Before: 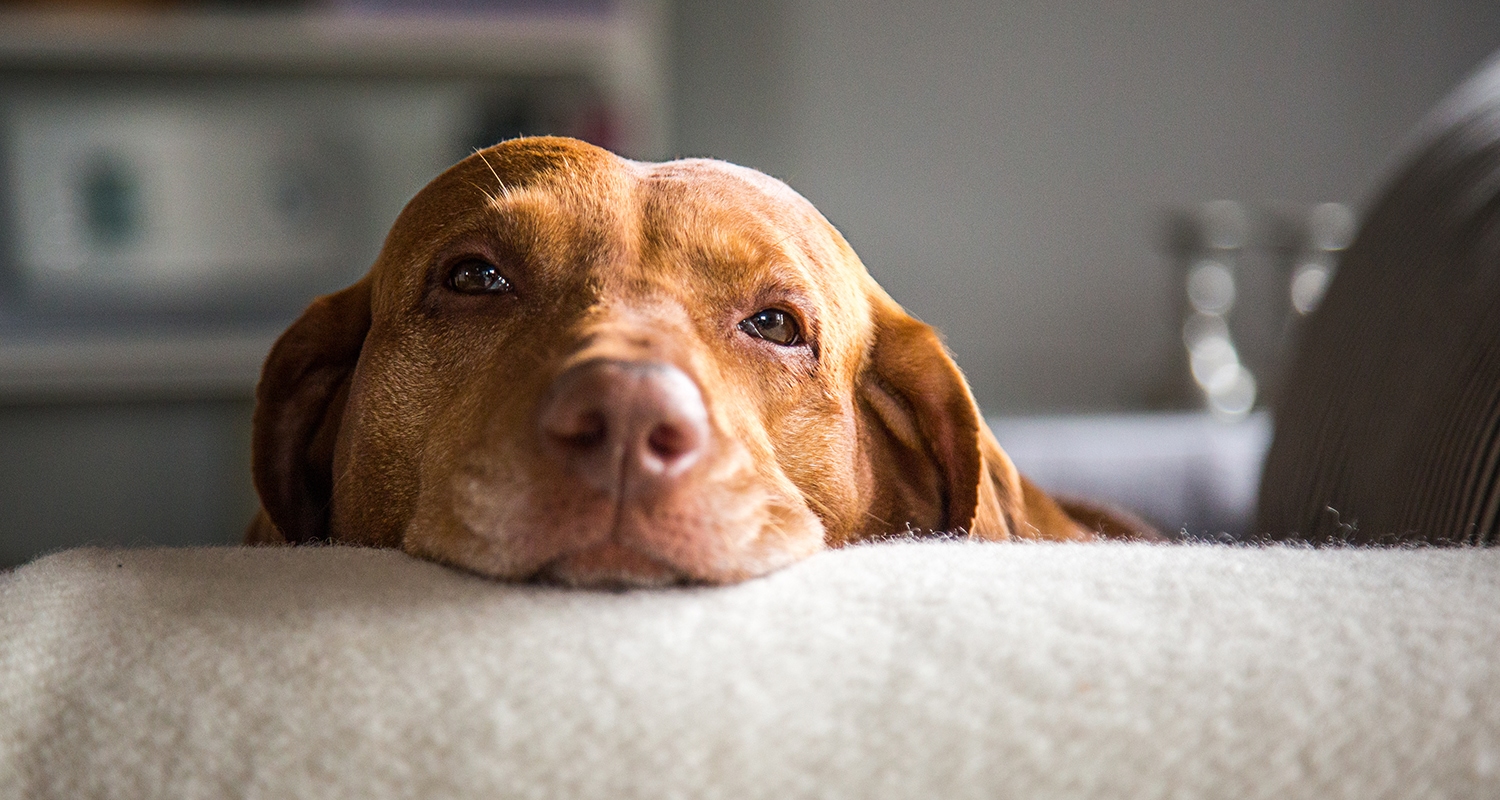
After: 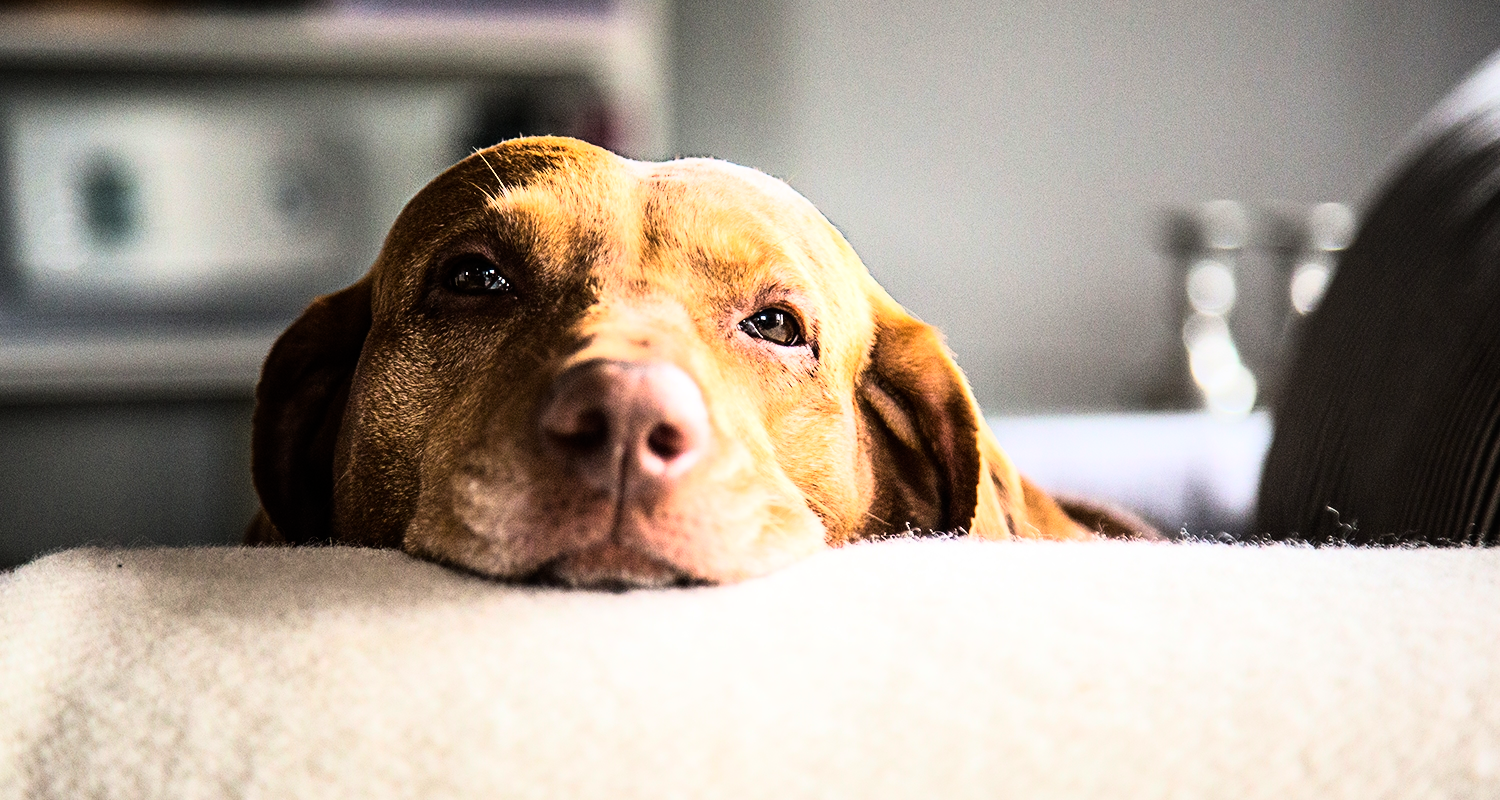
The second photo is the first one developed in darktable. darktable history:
rotate and perspective: crop left 0, crop top 0
levels: levels [0, 0.51, 1]
rgb curve: curves: ch0 [(0, 0) (0.21, 0.15) (0.24, 0.21) (0.5, 0.75) (0.75, 0.96) (0.89, 0.99) (1, 1)]; ch1 [(0, 0.02) (0.21, 0.13) (0.25, 0.2) (0.5, 0.67) (0.75, 0.9) (0.89, 0.97) (1, 1)]; ch2 [(0, 0.02) (0.21, 0.13) (0.25, 0.2) (0.5, 0.67) (0.75, 0.9) (0.89, 0.97) (1, 1)], compensate middle gray true
